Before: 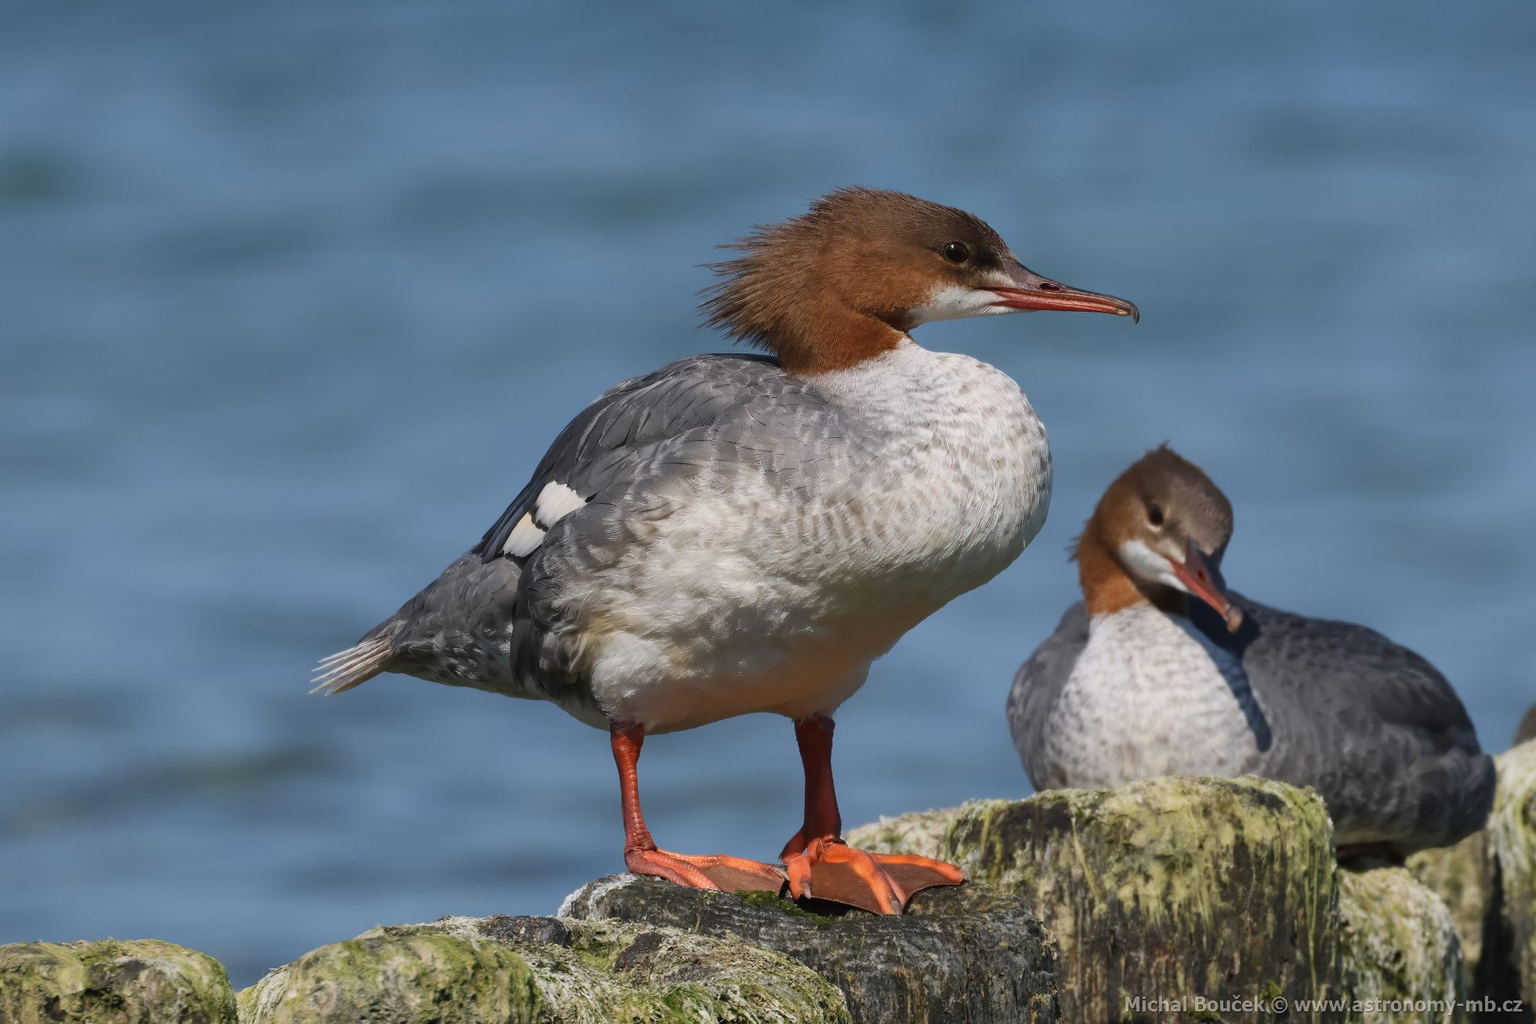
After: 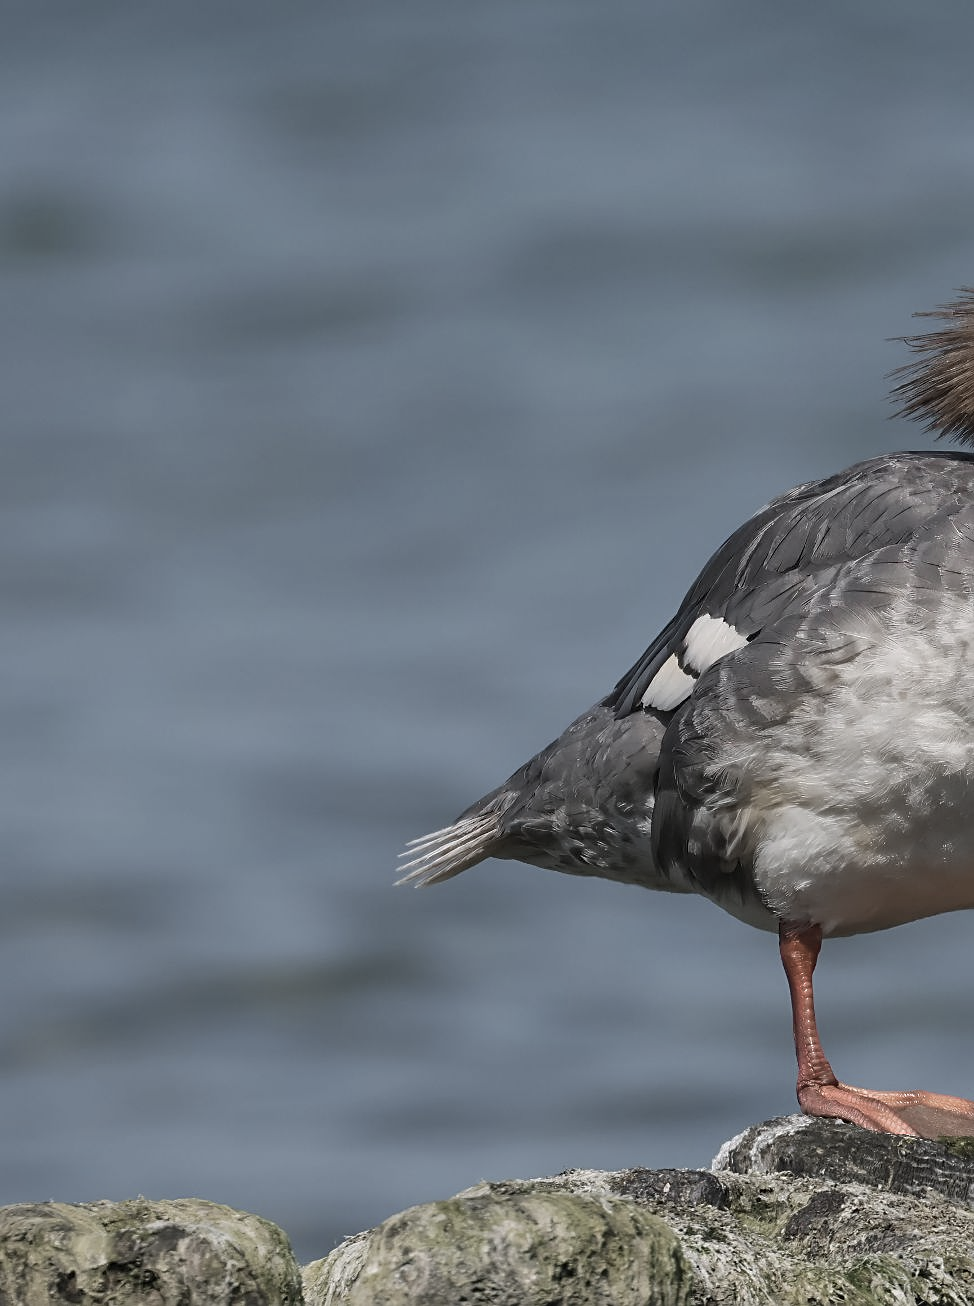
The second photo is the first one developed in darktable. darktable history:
shadows and highlights: shadows 40.07, highlights -55.82, highlights color adjustment 42.86%, low approximation 0.01, soften with gaussian
sharpen: on, module defaults
crop and rotate: left 0.052%, top 0%, right 50.235%
color zones: curves: ch0 [(0, 0.6) (0.129, 0.508) (0.193, 0.483) (0.429, 0.5) (0.571, 0.5) (0.714, 0.5) (0.857, 0.5) (1, 0.6)]; ch1 [(0, 0.481) (0.112, 0.245) (0.213, 0.223) (0.429, 0.233) (0.571, 0.231) (0.683, 0.242) (0.857, 0.296) (1, 0.481)]
